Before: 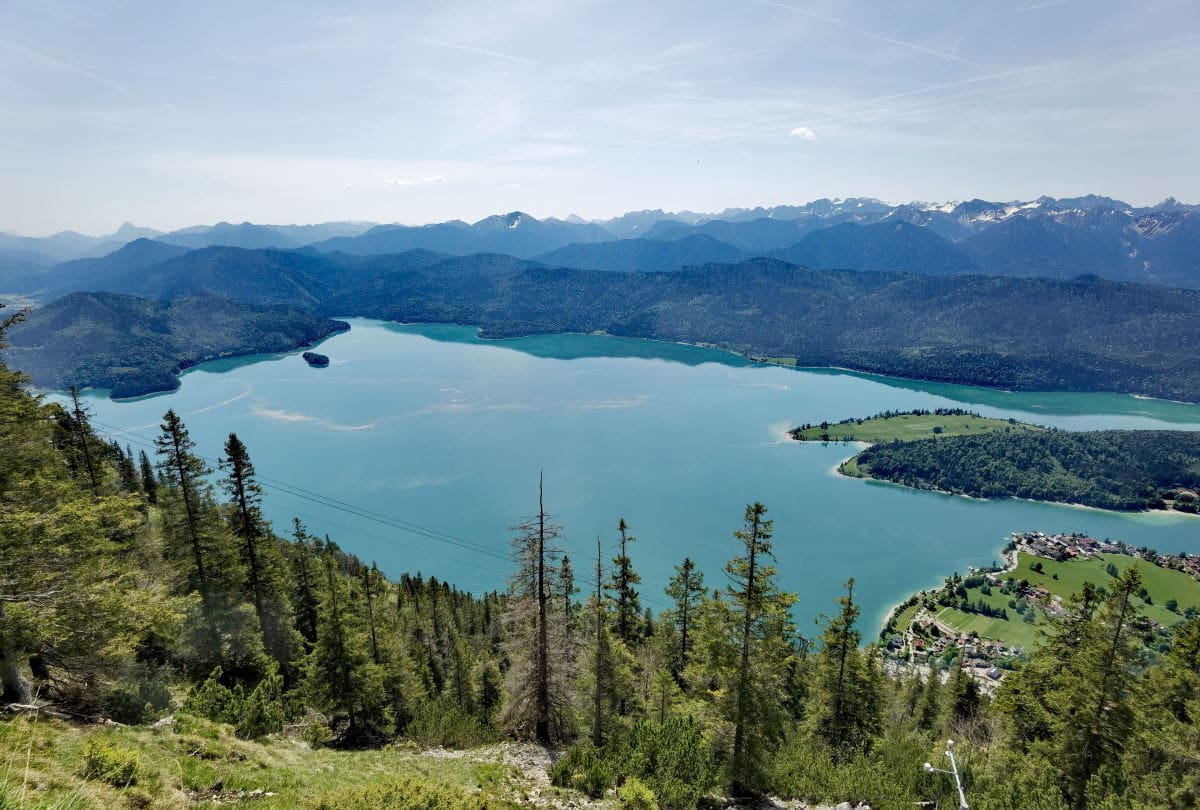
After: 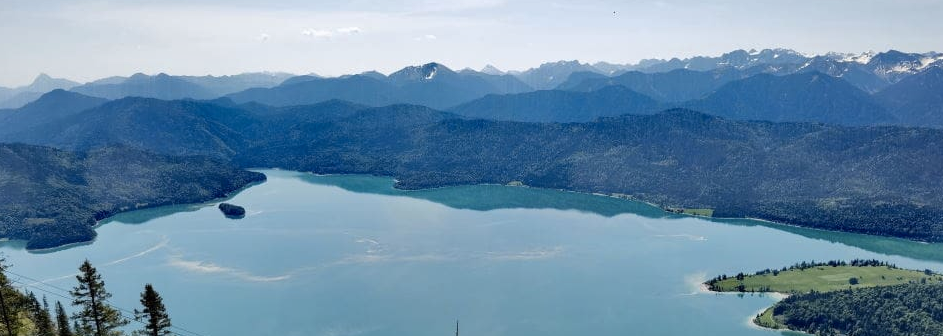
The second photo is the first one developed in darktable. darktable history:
color contrast: green-magenta contrast 0.81
shadows and highlights: soften with gaussian
crop: left 7.036%, top 18.398%, right 14.379%, bottom 40.043%
